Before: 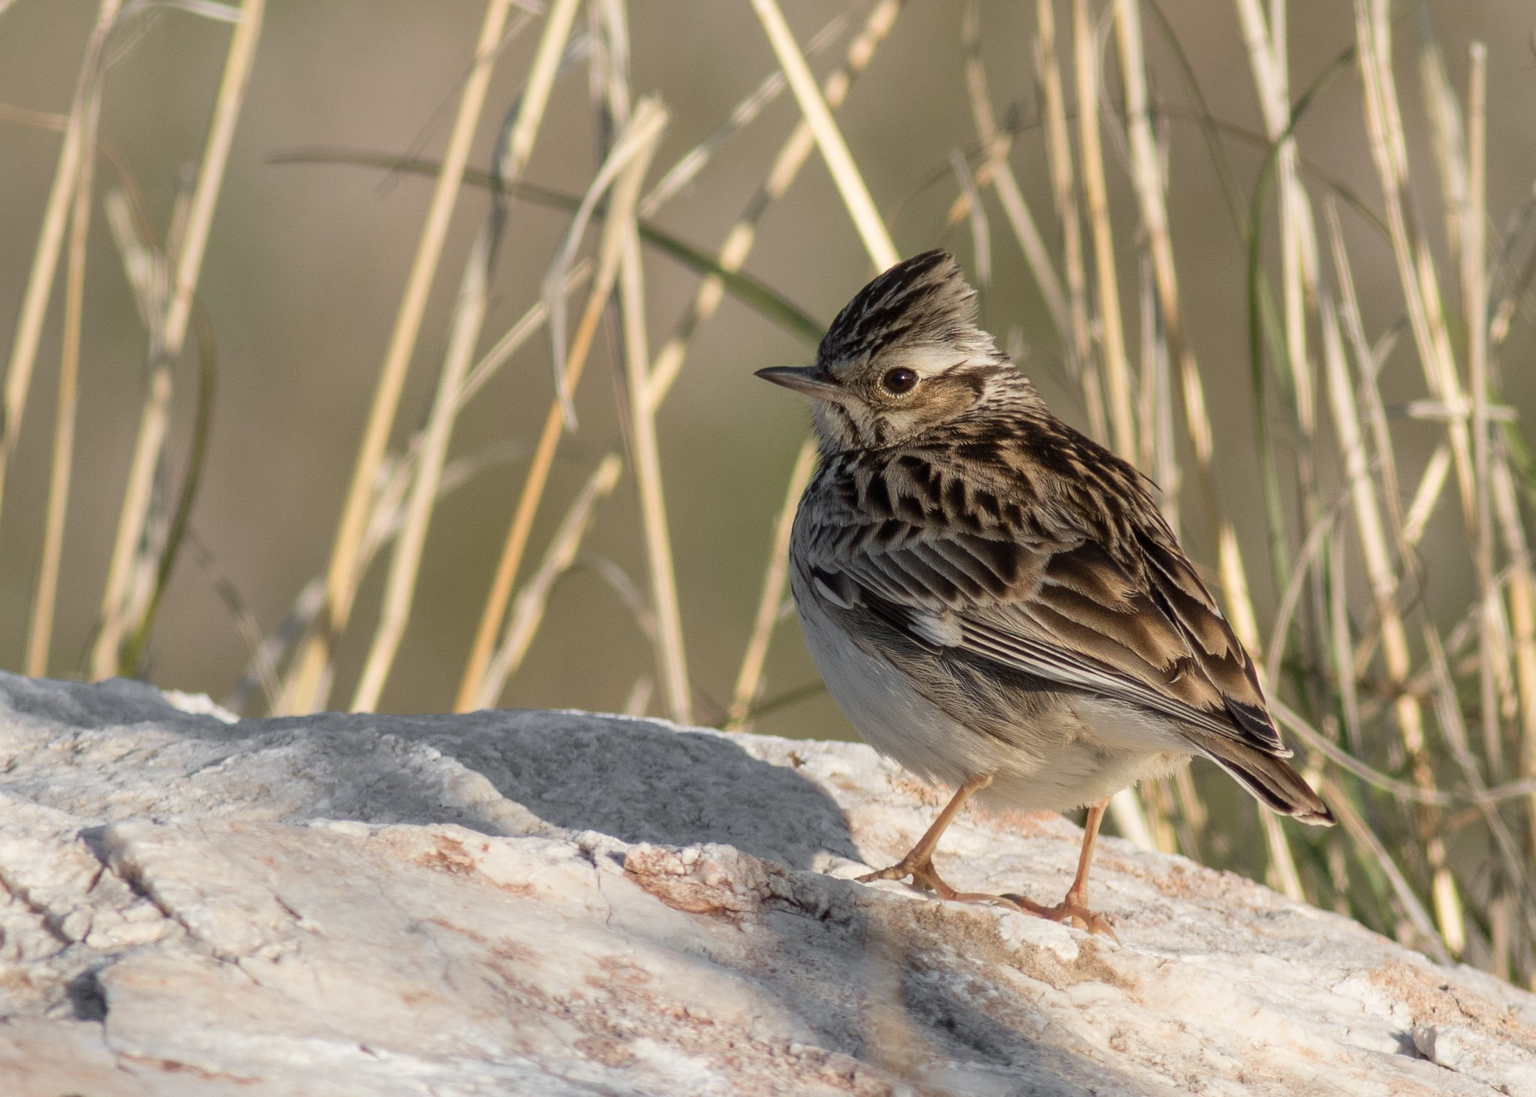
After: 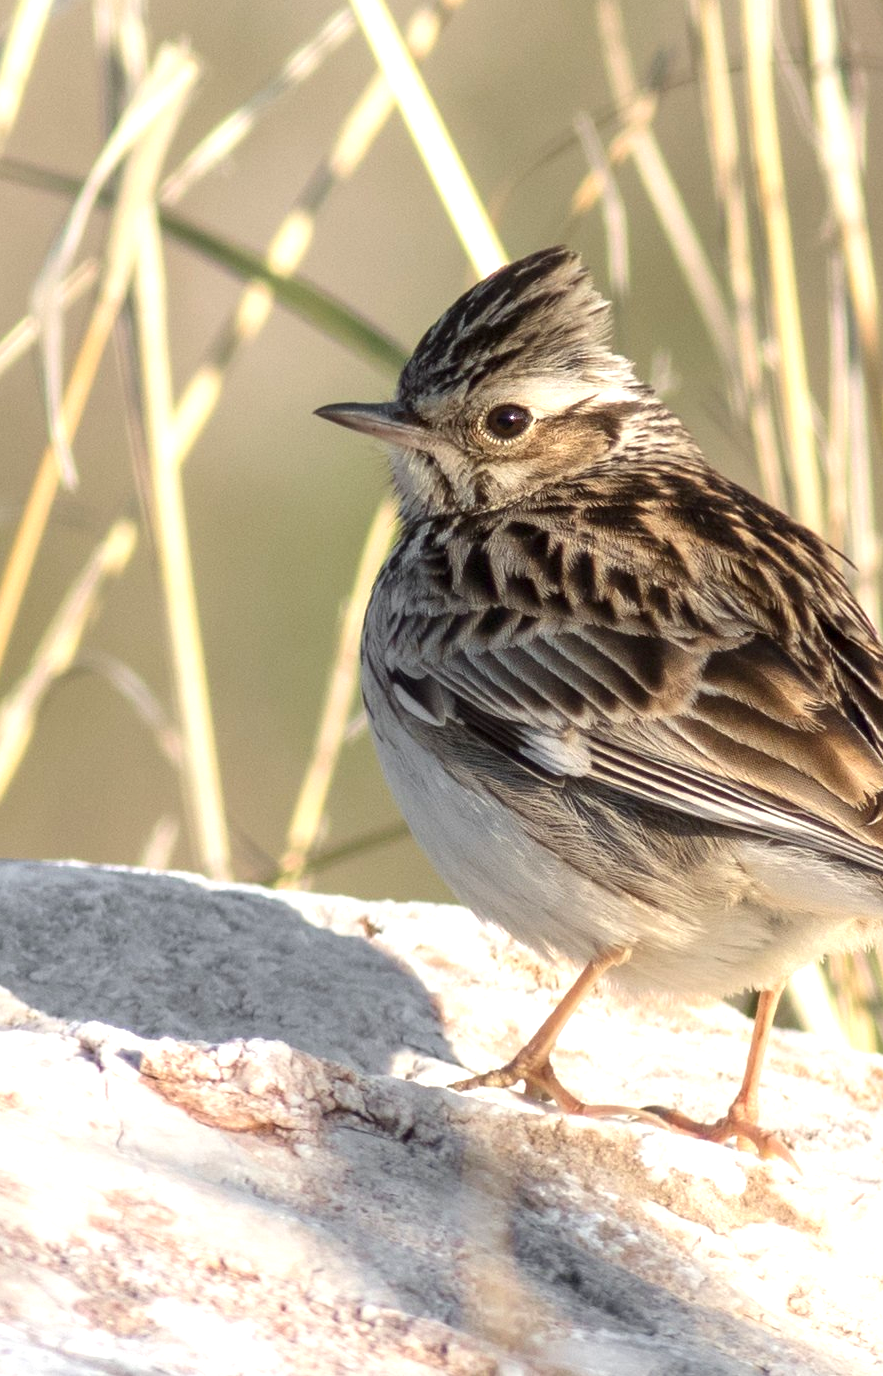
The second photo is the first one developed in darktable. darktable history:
color correction: highlights a* 0.046, highlights b* -0.308
exposure: black level correction 0, exposure 0.931 EV, compensate highlight preservation false
crop: left 33.805%, top 5.939%, right 23.078%
